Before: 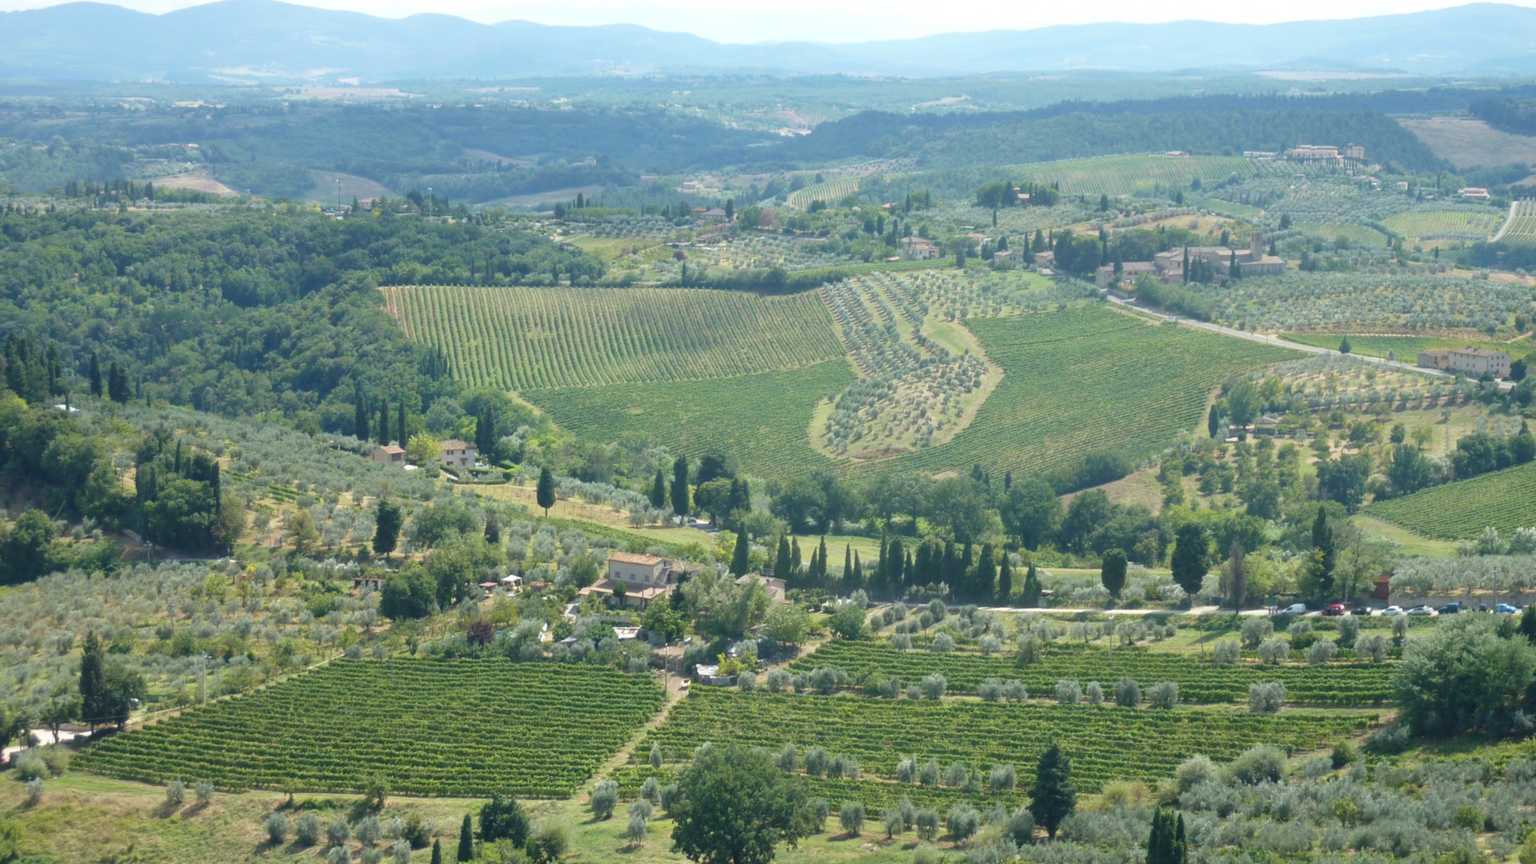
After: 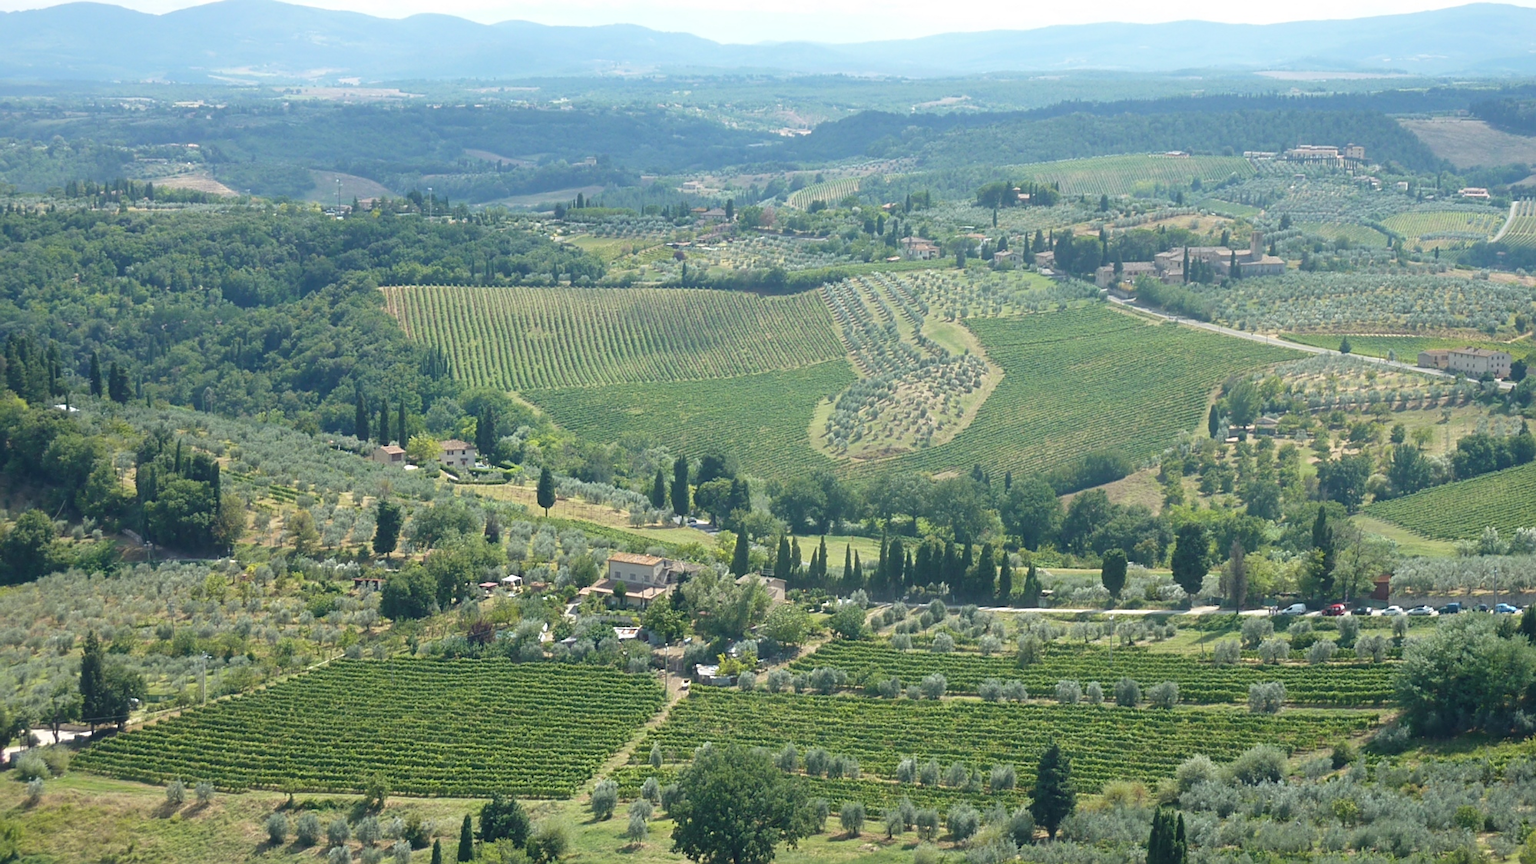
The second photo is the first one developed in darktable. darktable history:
sharpen: on, module defaults
color calibration: illuminant same as pipeline (D50), adaptation XYZ, x 0.345, y 0.358, temperature 5023.05 K
